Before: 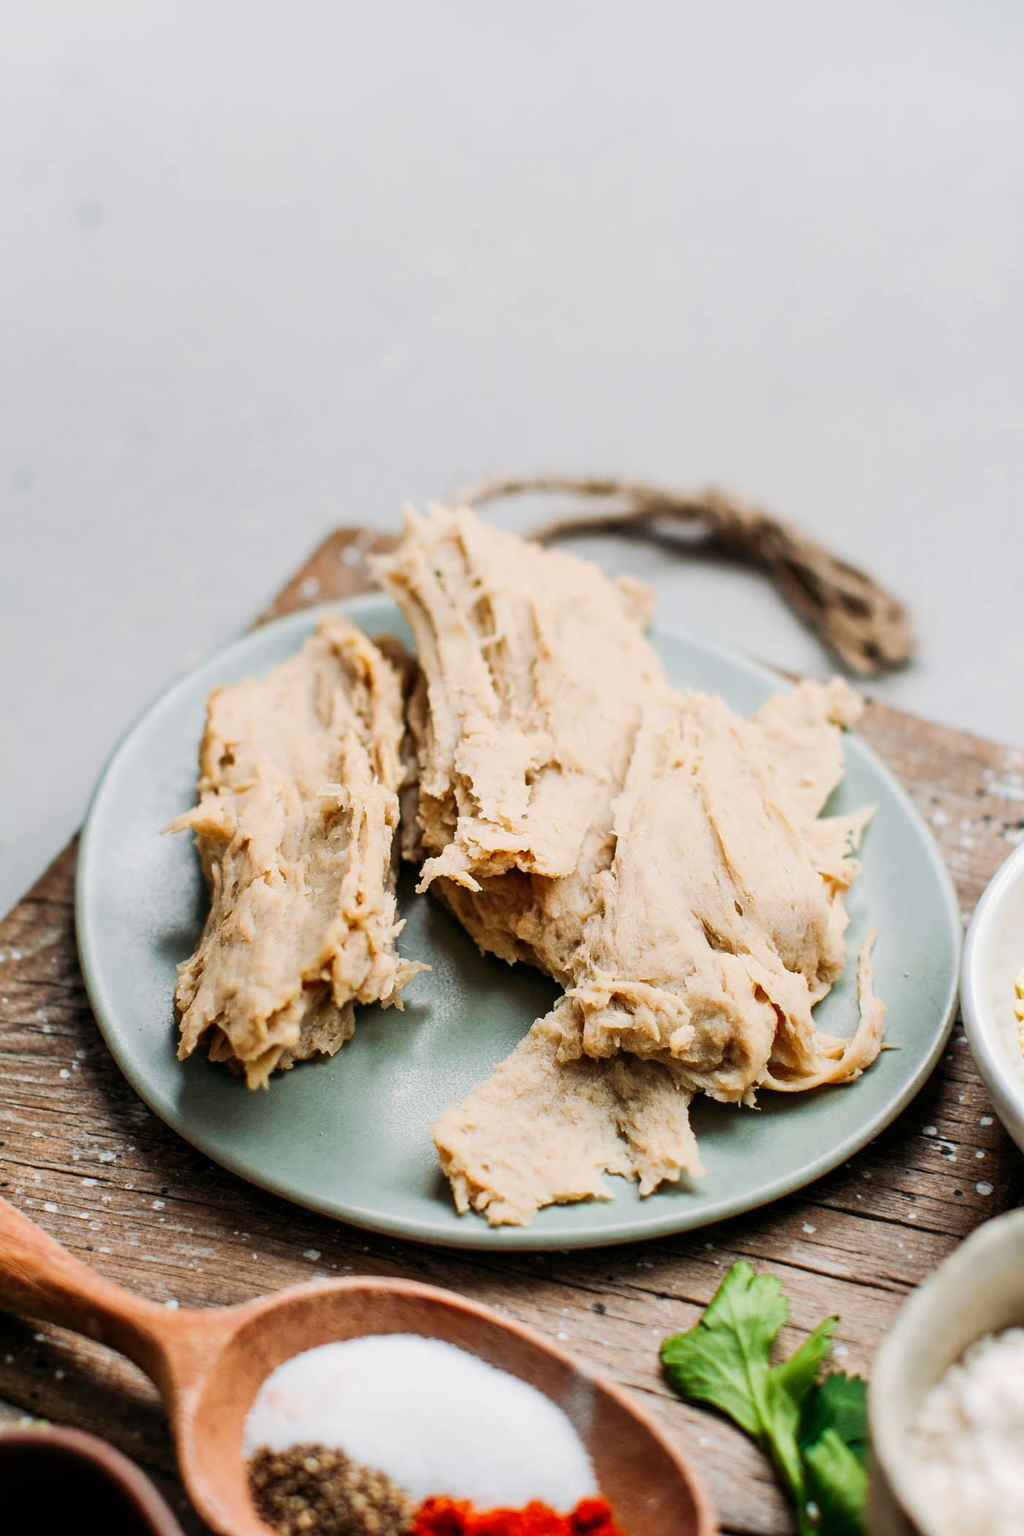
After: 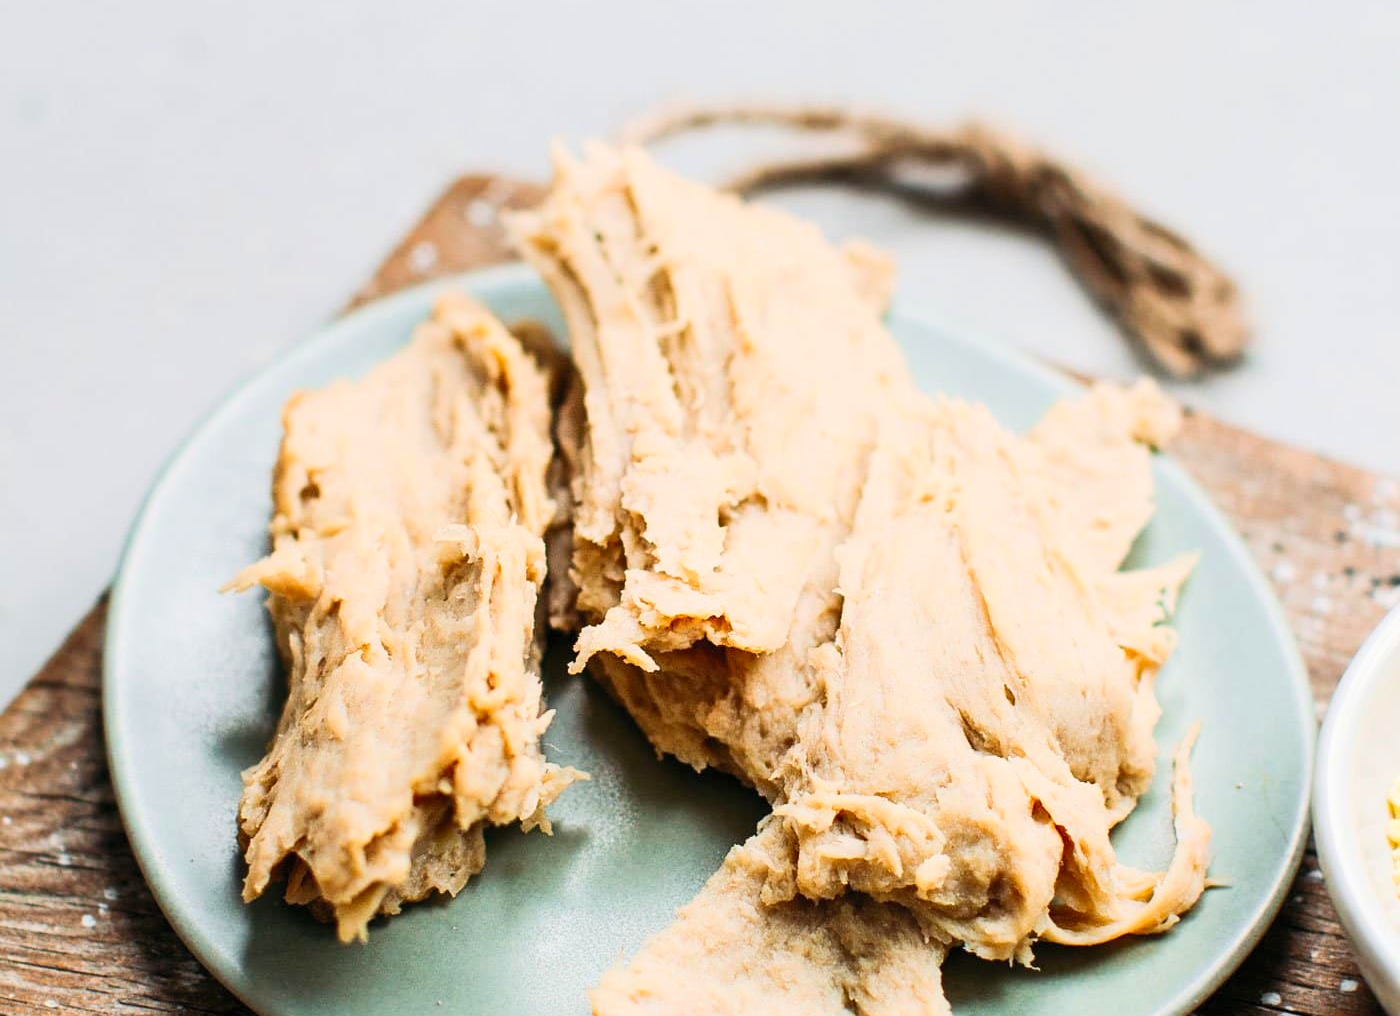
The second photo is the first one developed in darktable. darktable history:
crop and rotate: top 26.056%, bottom 25.543%
contrast brightness saturation: contrast 0.2, brightness 0.16, saturation 0.22
